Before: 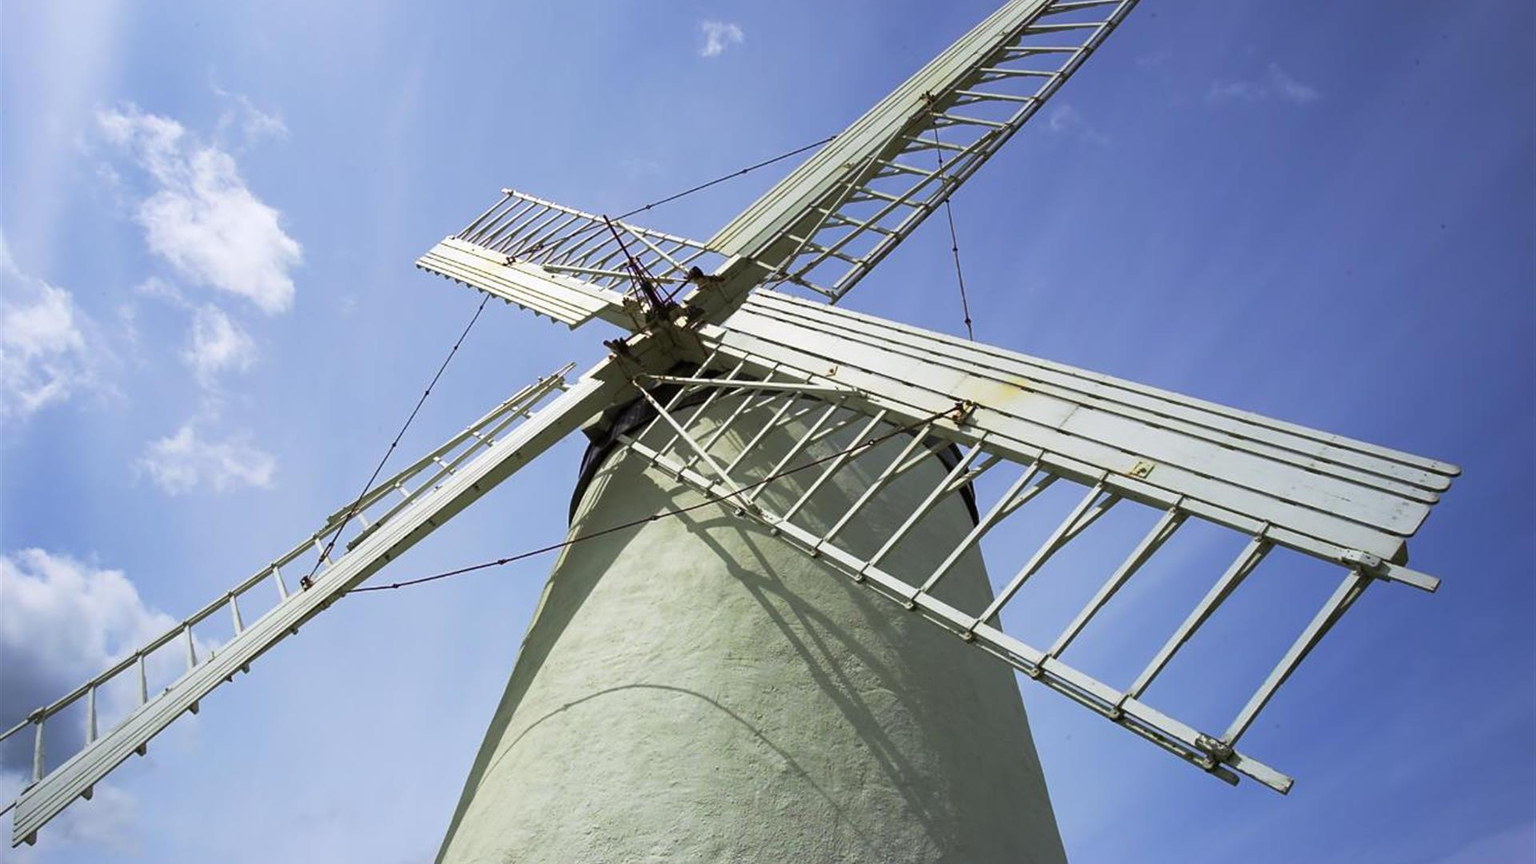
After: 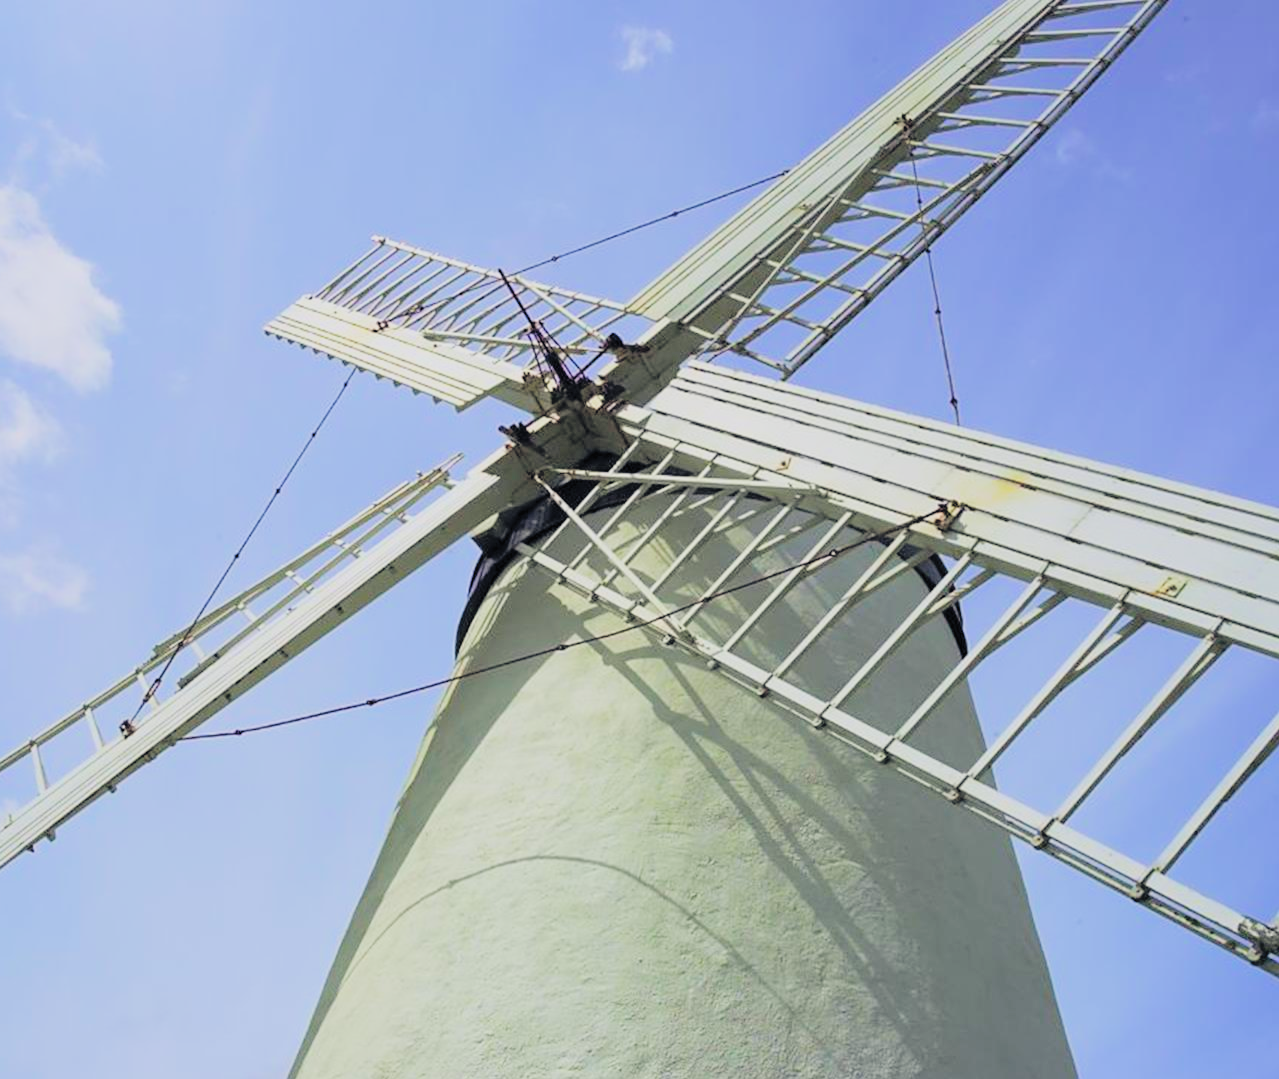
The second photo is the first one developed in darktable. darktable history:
color balance rgb: global offset › chroma 0.124%, global offset › hue 254.23°, perceptual saturation grading › global saturation 19.303%, global vibrance 25.493%
filmic rgb: black relative exposure -7.65 EV, white relative exposure 4.56 EV, hardness 3.61
contrast brightness saturation: brightness 0.277
crop and rotate: left 13.355%, right 20.024%
